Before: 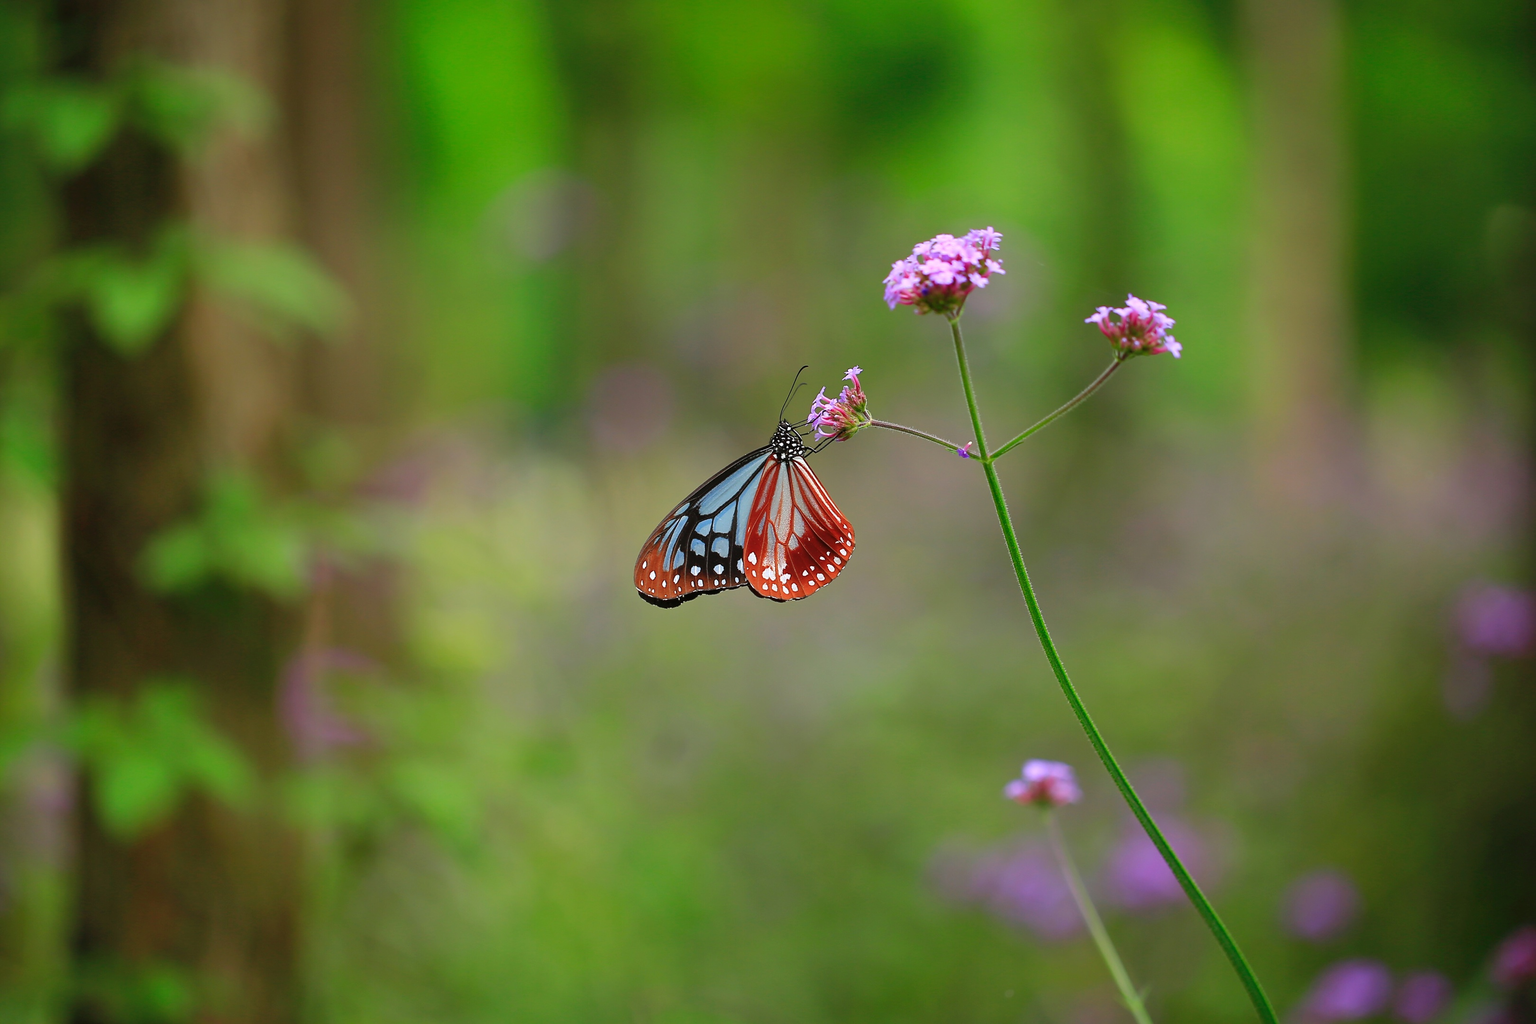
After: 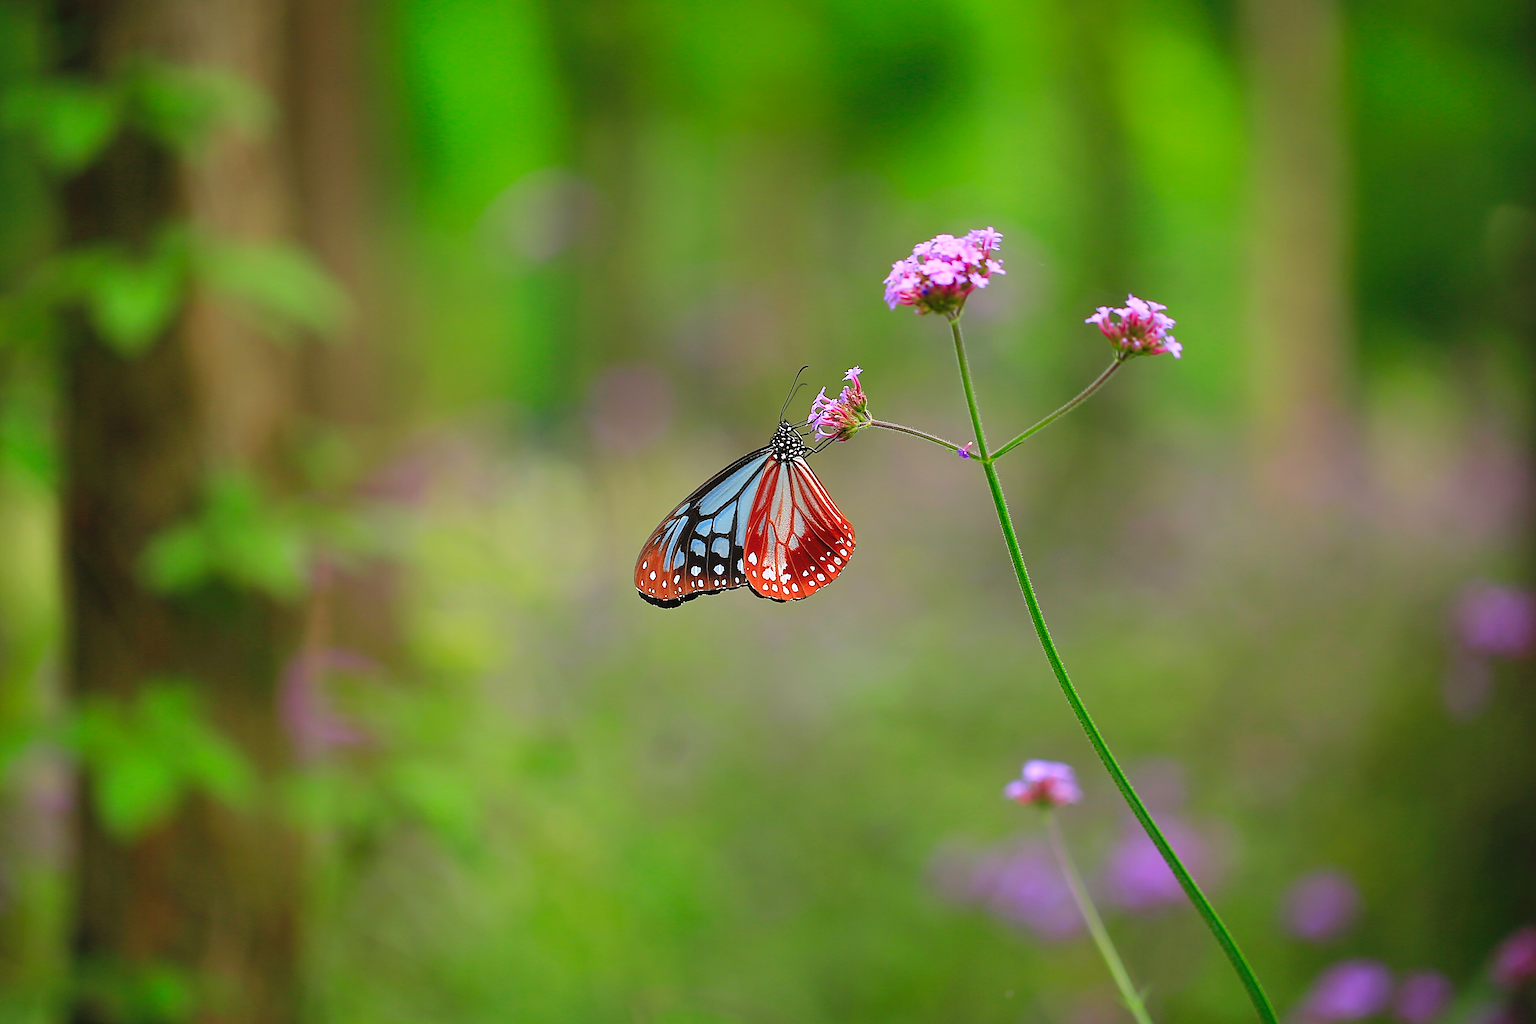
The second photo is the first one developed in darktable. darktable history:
sharpen: on, module defaults
contrast brightness saturation: contrast 0.073, brightness 0.084, saturation 0.177
